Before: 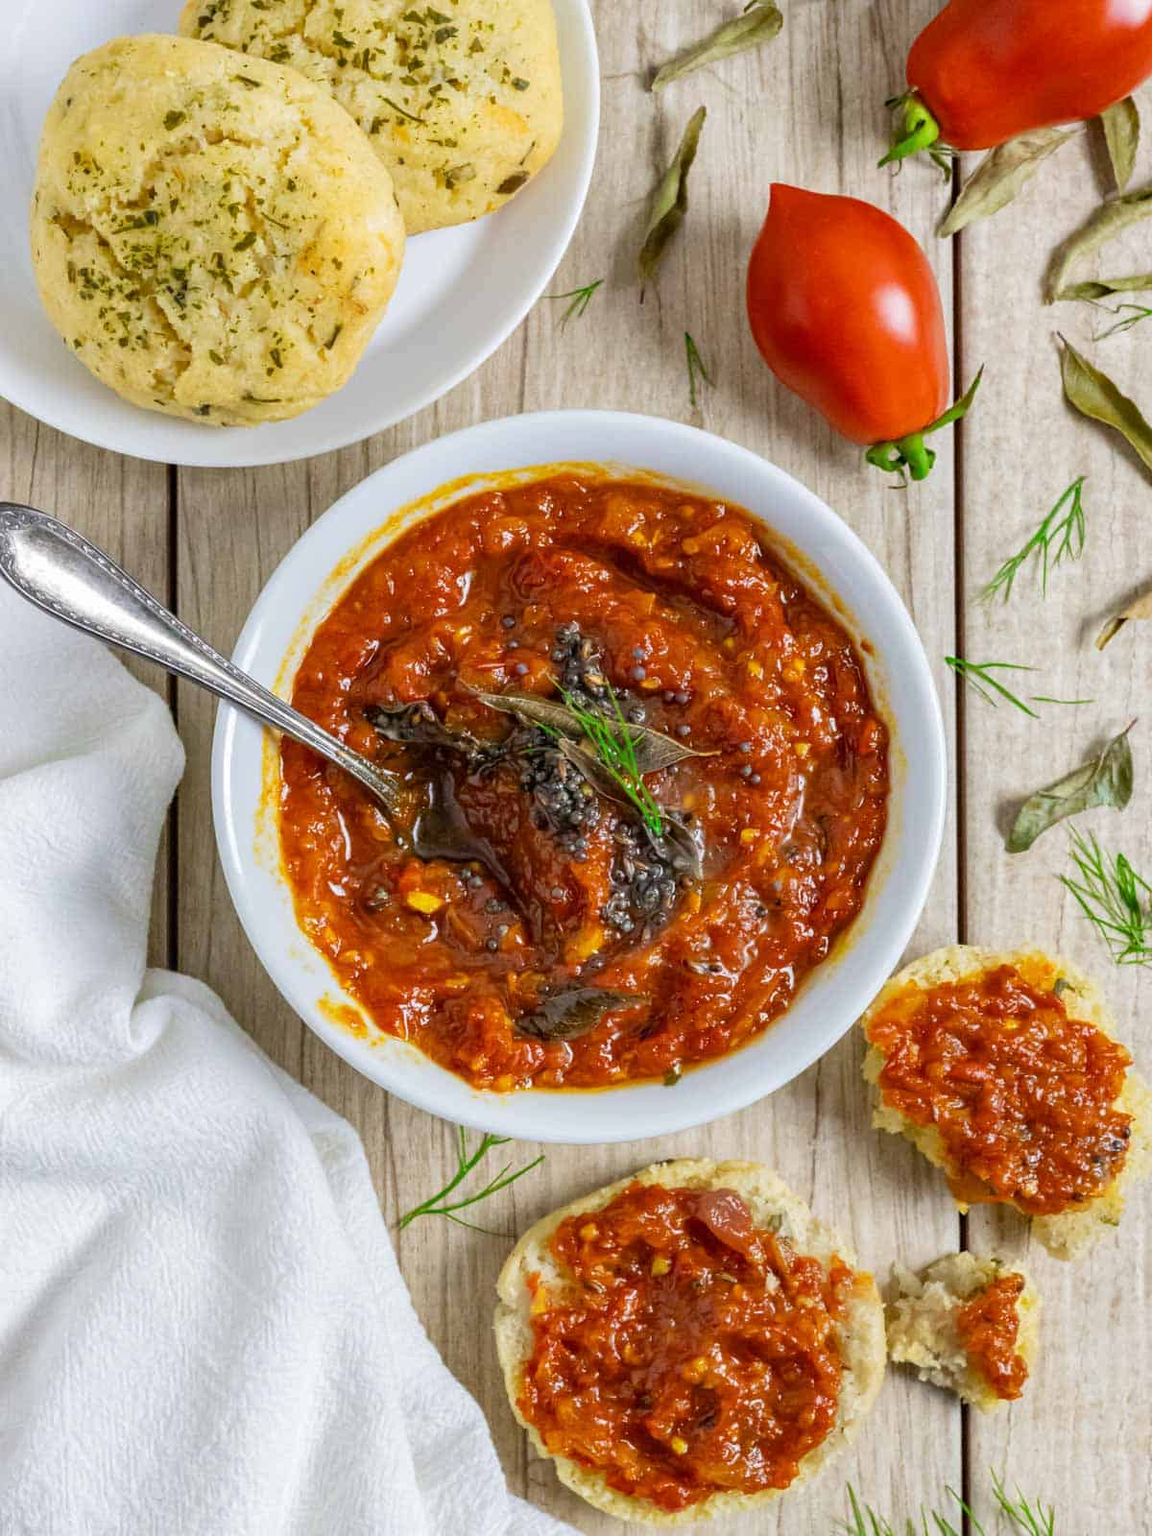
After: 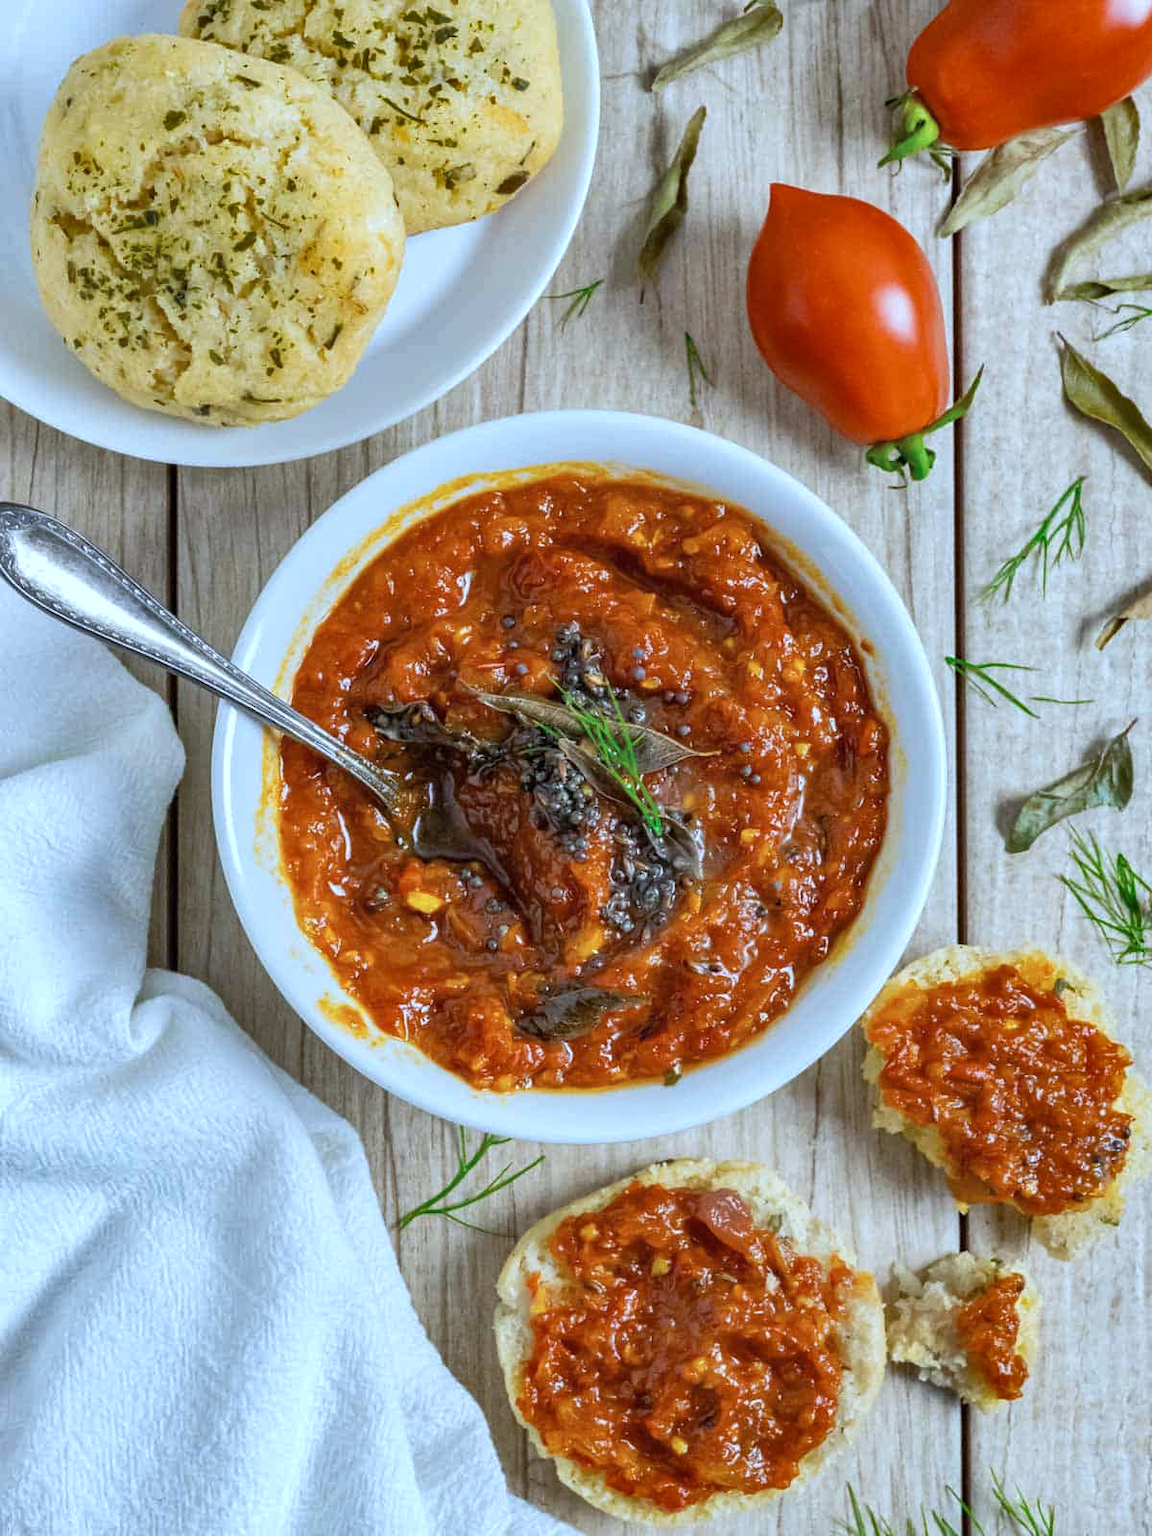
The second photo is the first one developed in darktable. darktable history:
shadows and highlights: shadows 32.83, highlights -47.7, soften with gaussian
color calibration: output R [1.063, -0.012, -0.003, 0], output G [0, 1.022, 0.021, 0], output B [-0.079, 0.047, 1, 0], illuminant custom, x 0.389, y 0.387, temperature 3838.64 K
contrast brightness saturation: saturation -0.1
